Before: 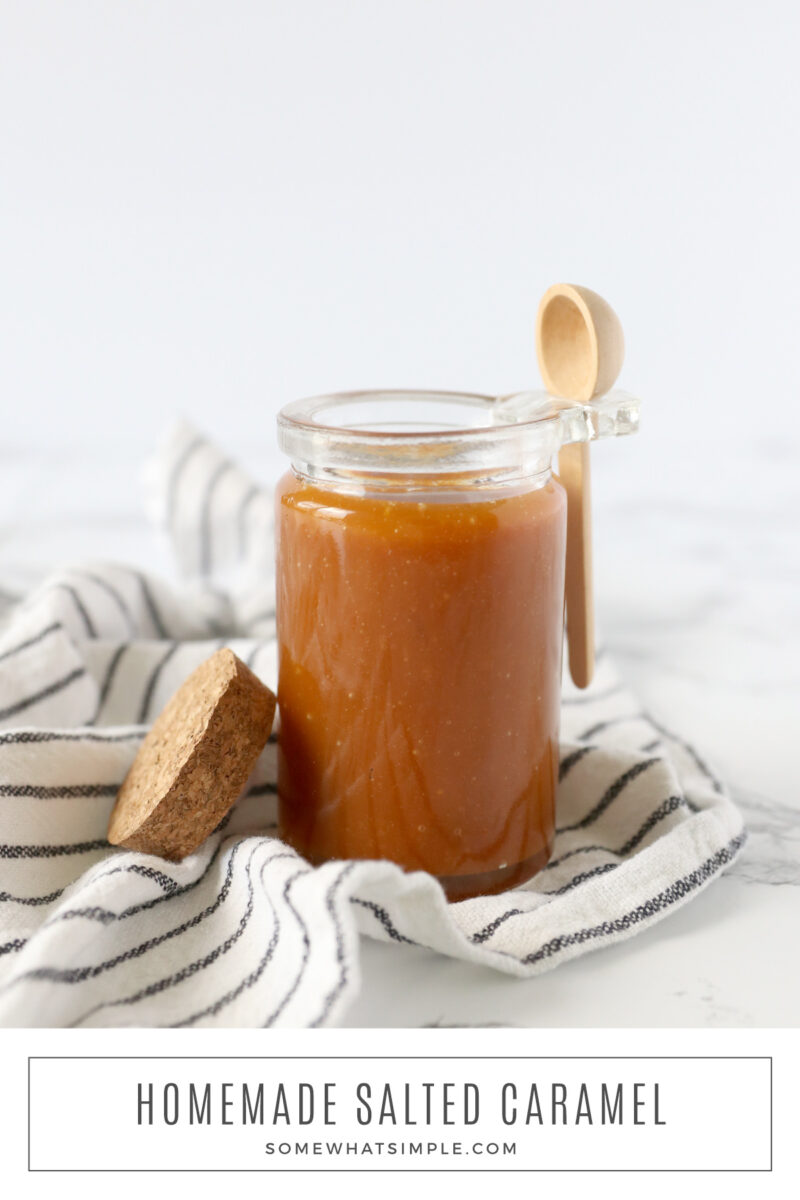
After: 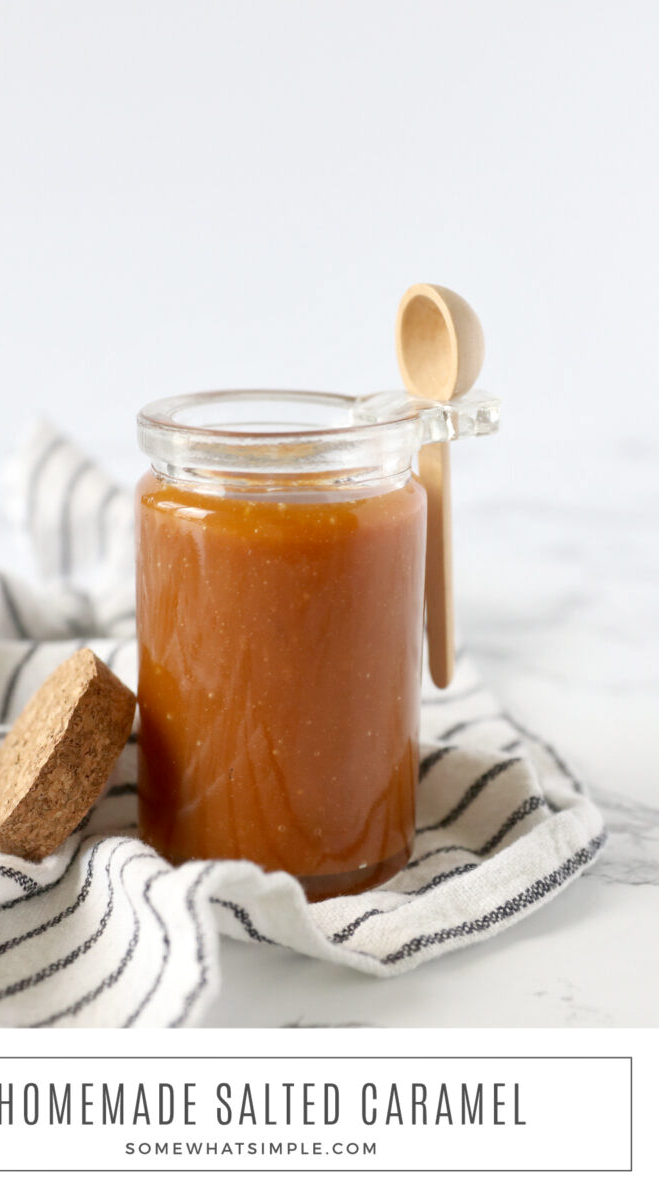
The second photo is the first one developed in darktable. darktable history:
local contrast: mode bilateral grid, contrast 20, coarseness 50, detail 120%, midtone range 0.2
crop: left 17.582%, bottom 0.031%
